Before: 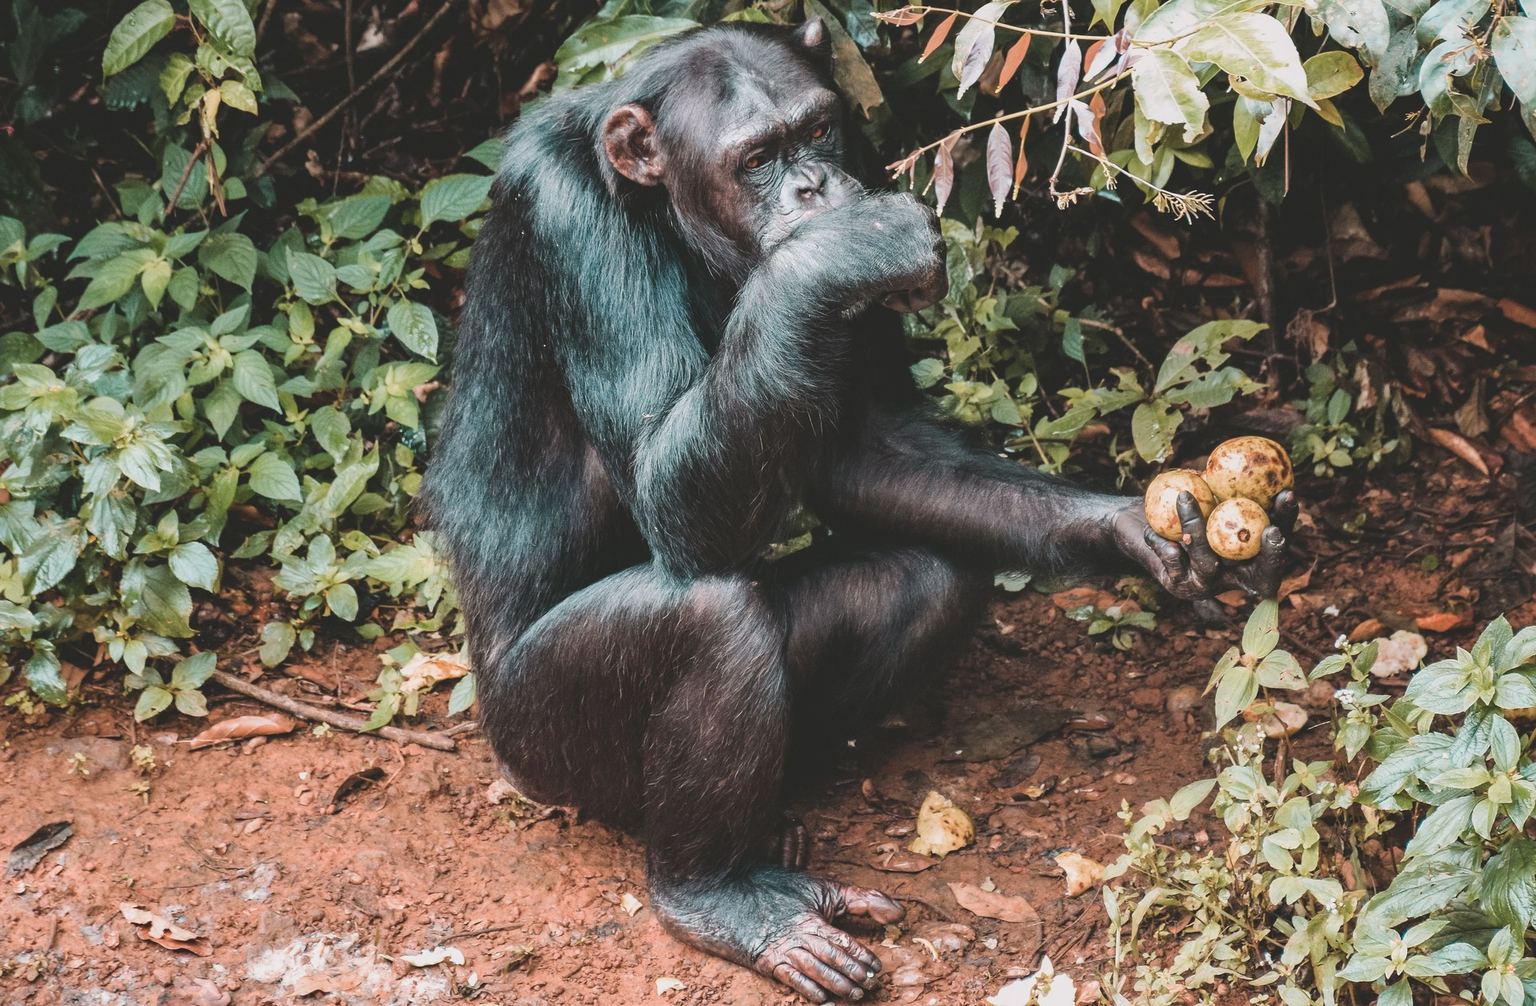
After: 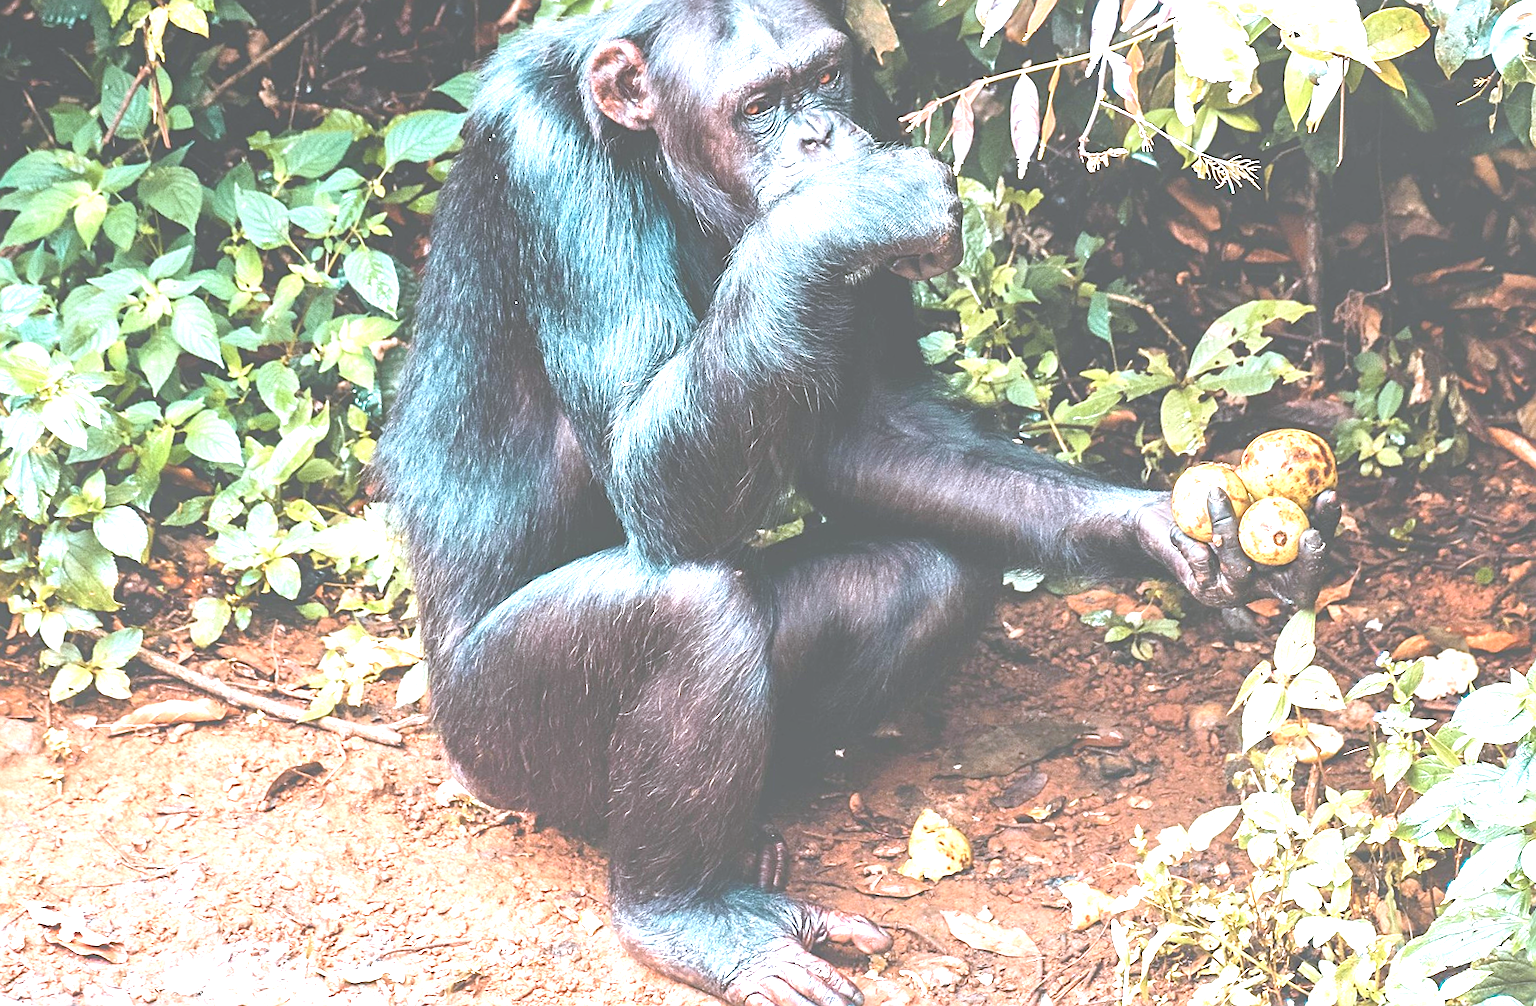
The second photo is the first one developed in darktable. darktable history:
exposure: black level correction 0, exposure 1.9 EV, compensate highlight preservation false
white balance: red 0.954, blue 1.079
crop and rotate: angle -1.96°, left 3.097%, top 4.154%, right 1.586%, bottom 0.529%
sharpen: on, module defaults
local contrast: detail 70%
